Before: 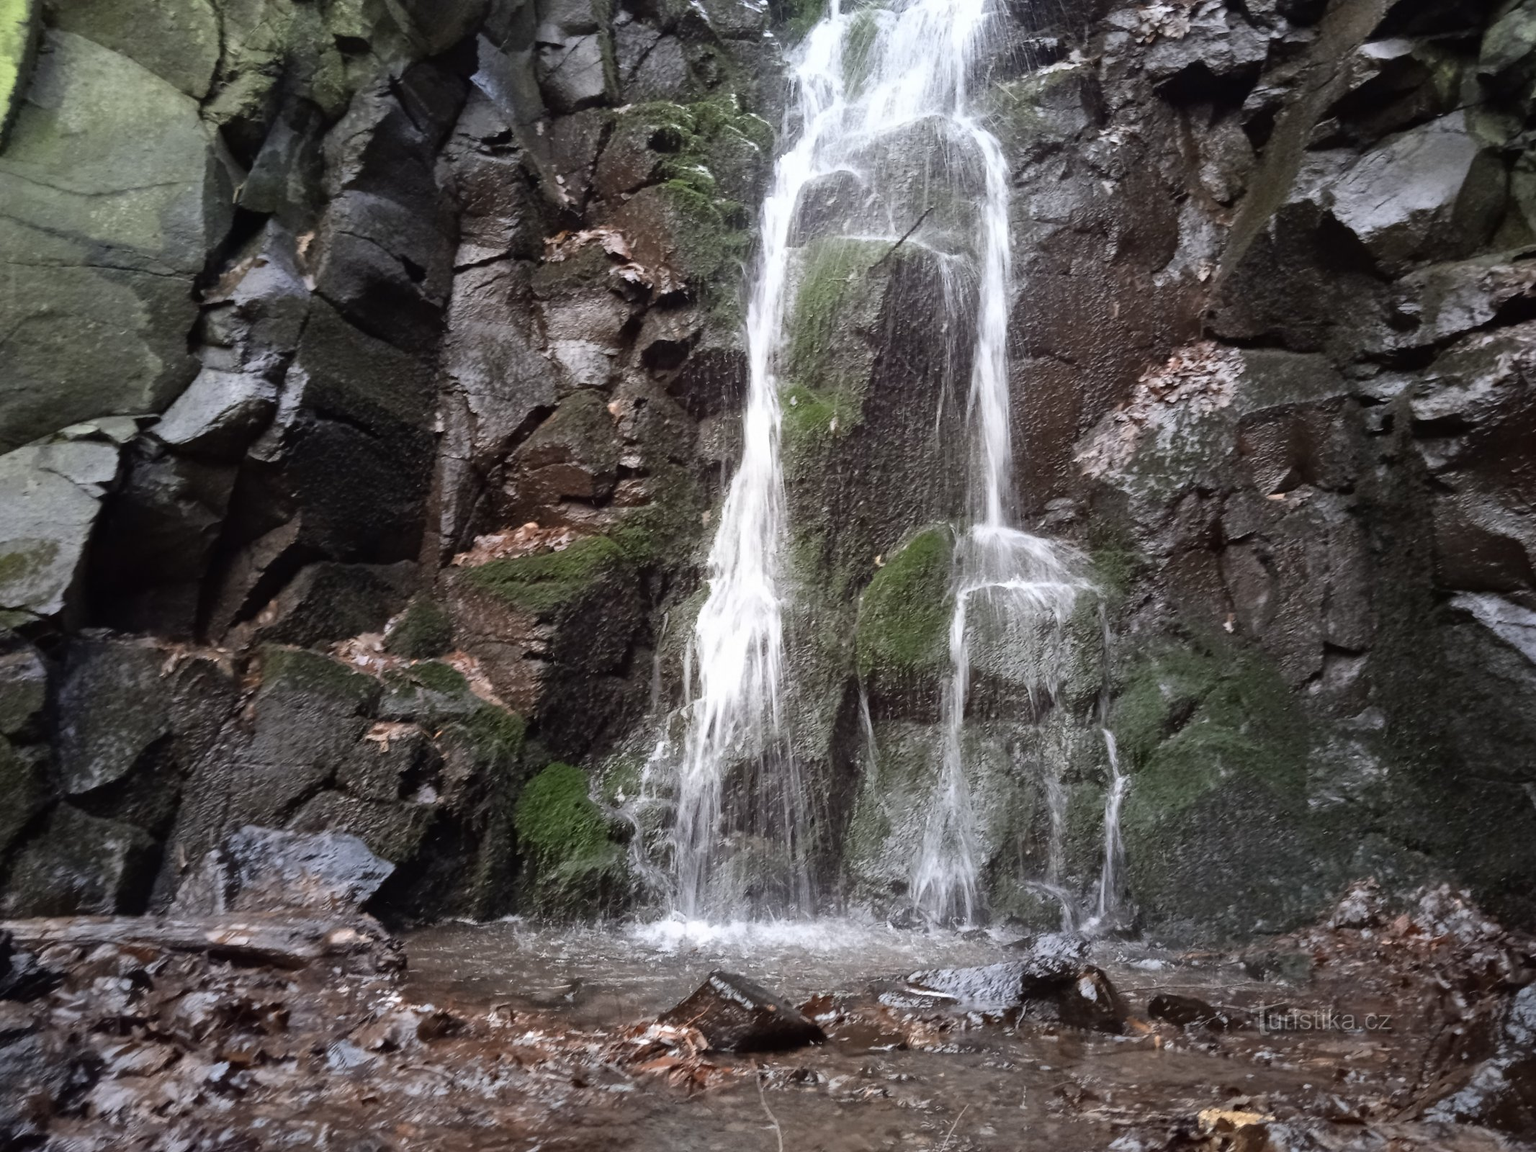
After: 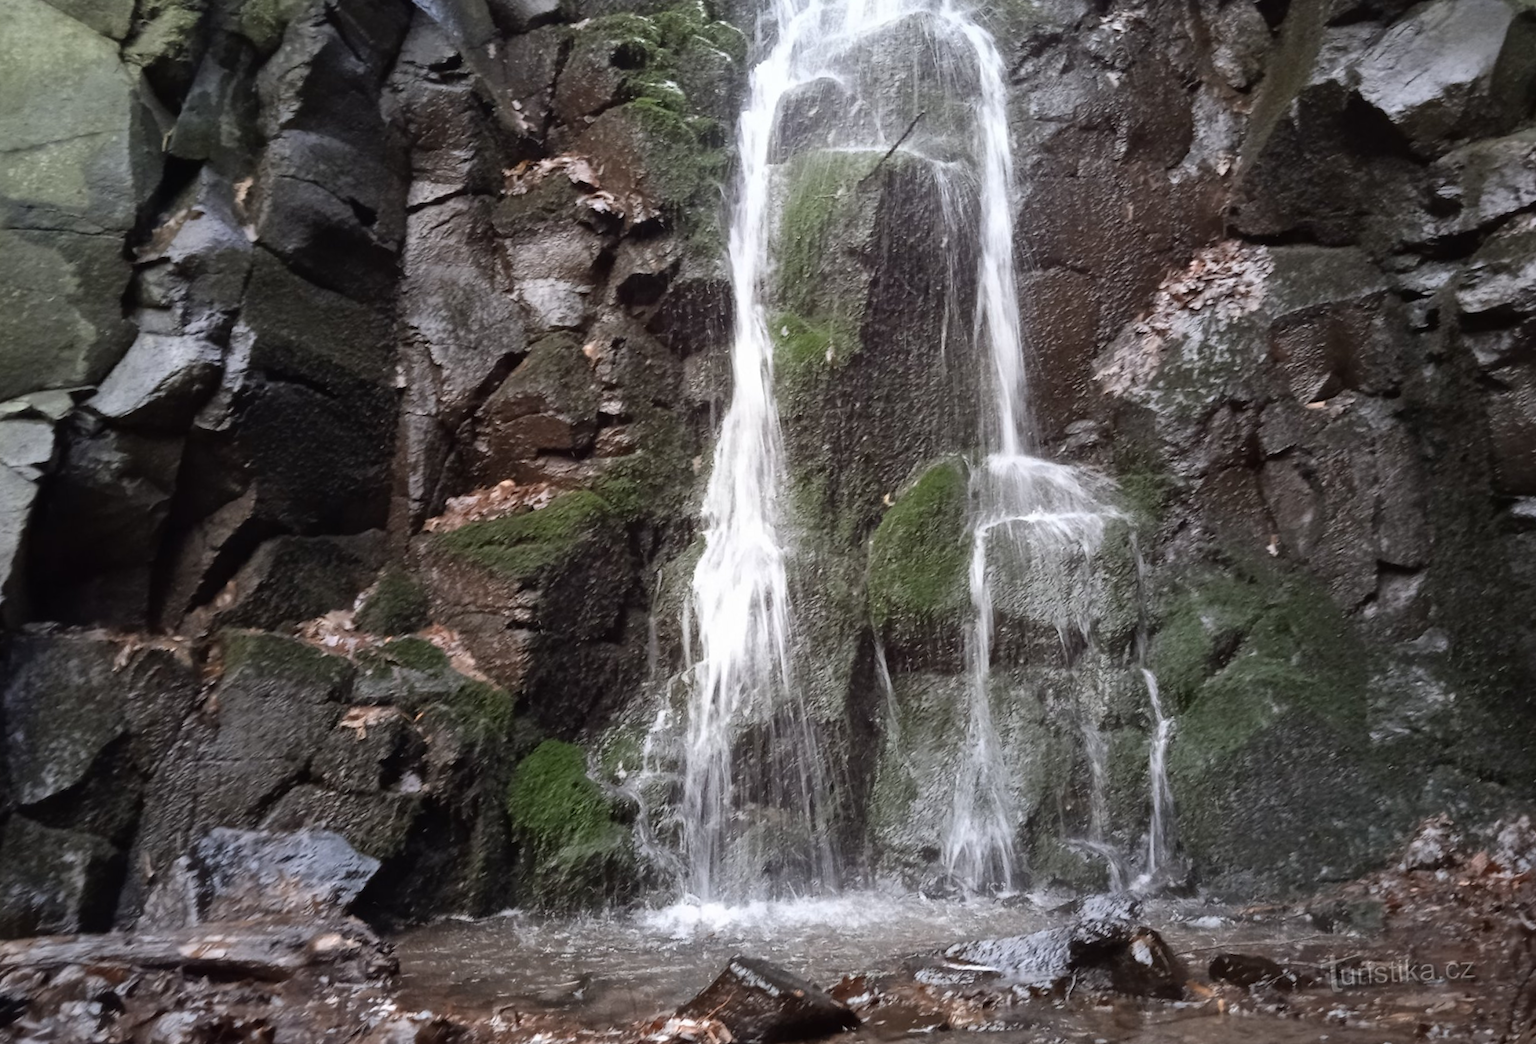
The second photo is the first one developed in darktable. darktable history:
rotate and perspective: rotation -5°, crop left 0.05, crop right 0.952, crop top 0.11, crop bottom 0.89
crop and rotate: angle -1.69°
